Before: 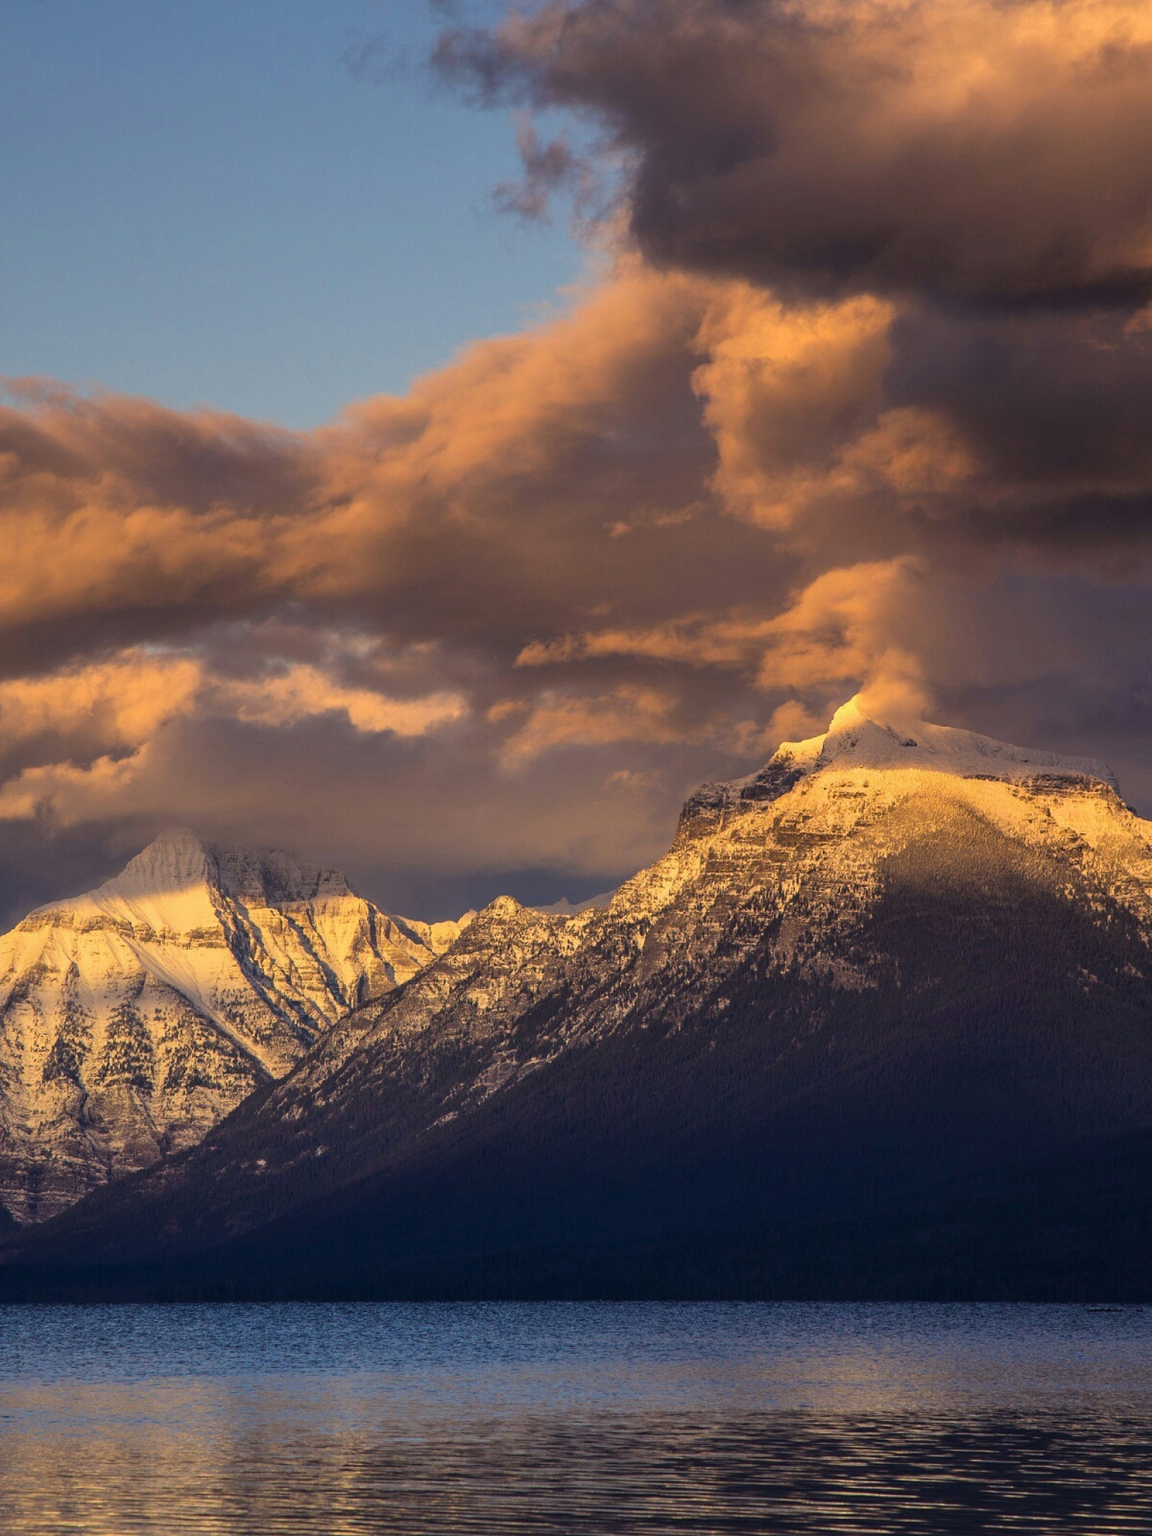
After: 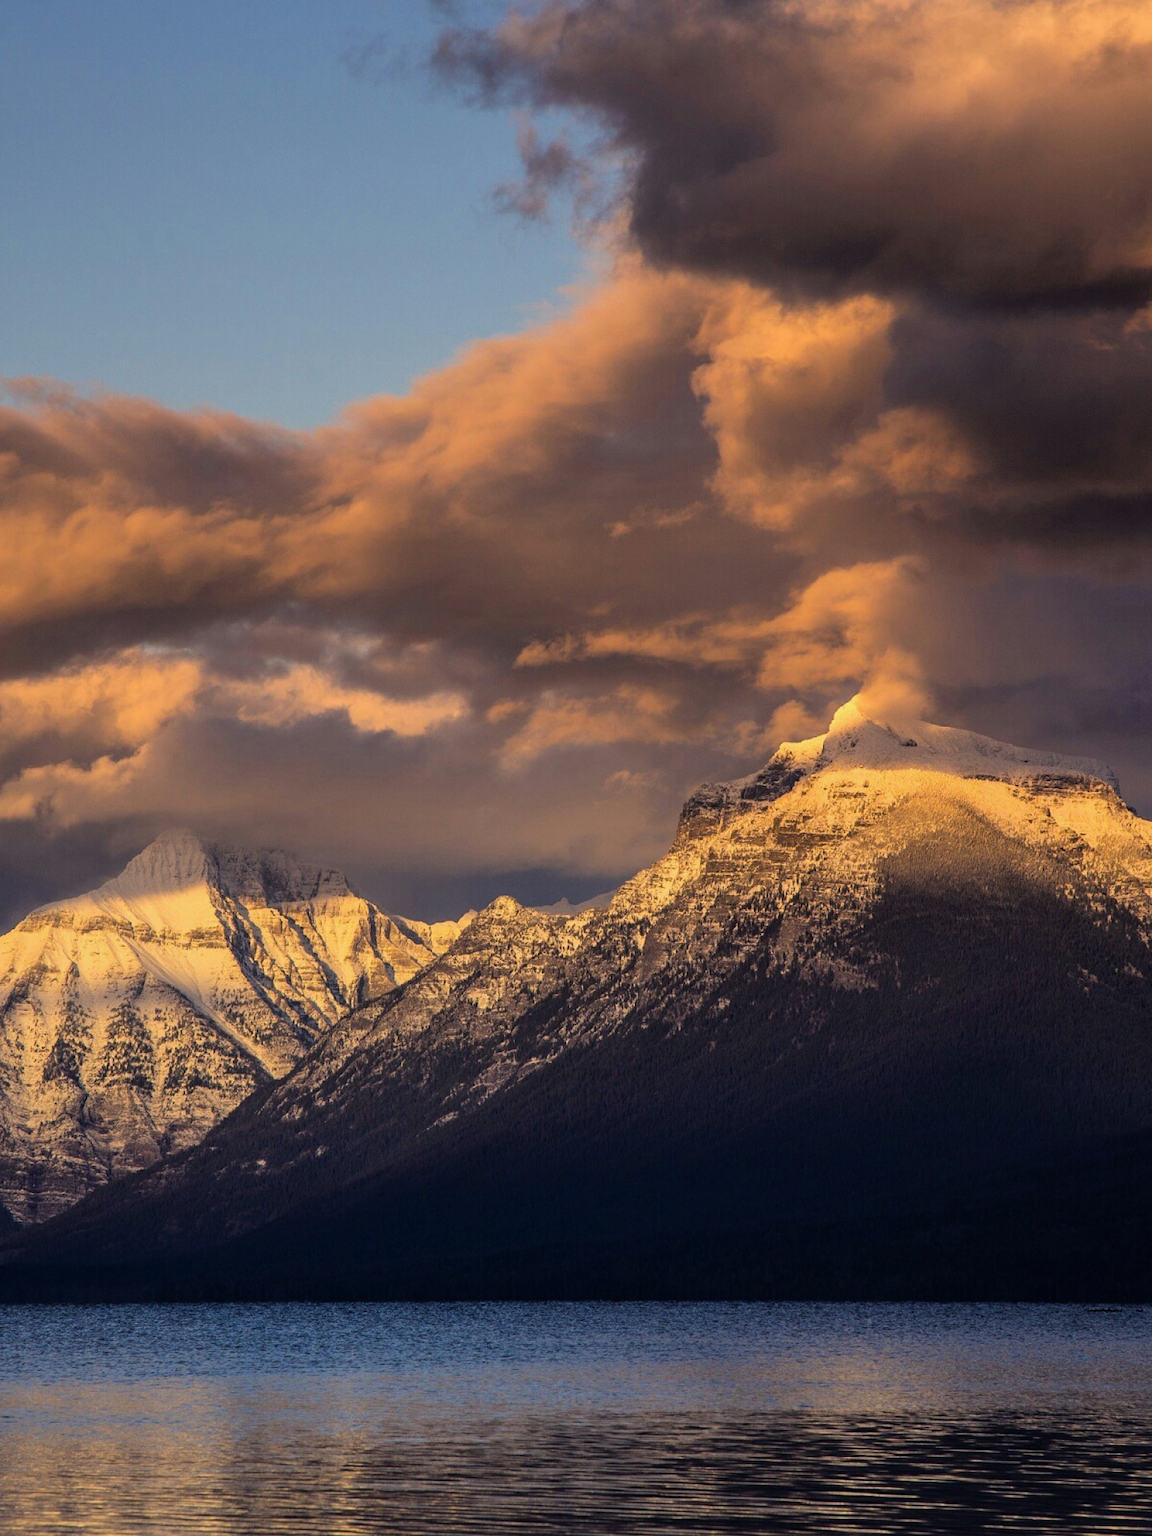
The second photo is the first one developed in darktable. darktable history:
filmic rgb: middle gray luminance 18.43%, black relative exposure -11.52 EV, white relative exposure 2.61 EV, target black luminance 0%, hardness 8.33, latitude 98.97%, contrast 1.082, shadows ↔ highlights balance 0.563%, iterations of high-quality reconstruction 0
